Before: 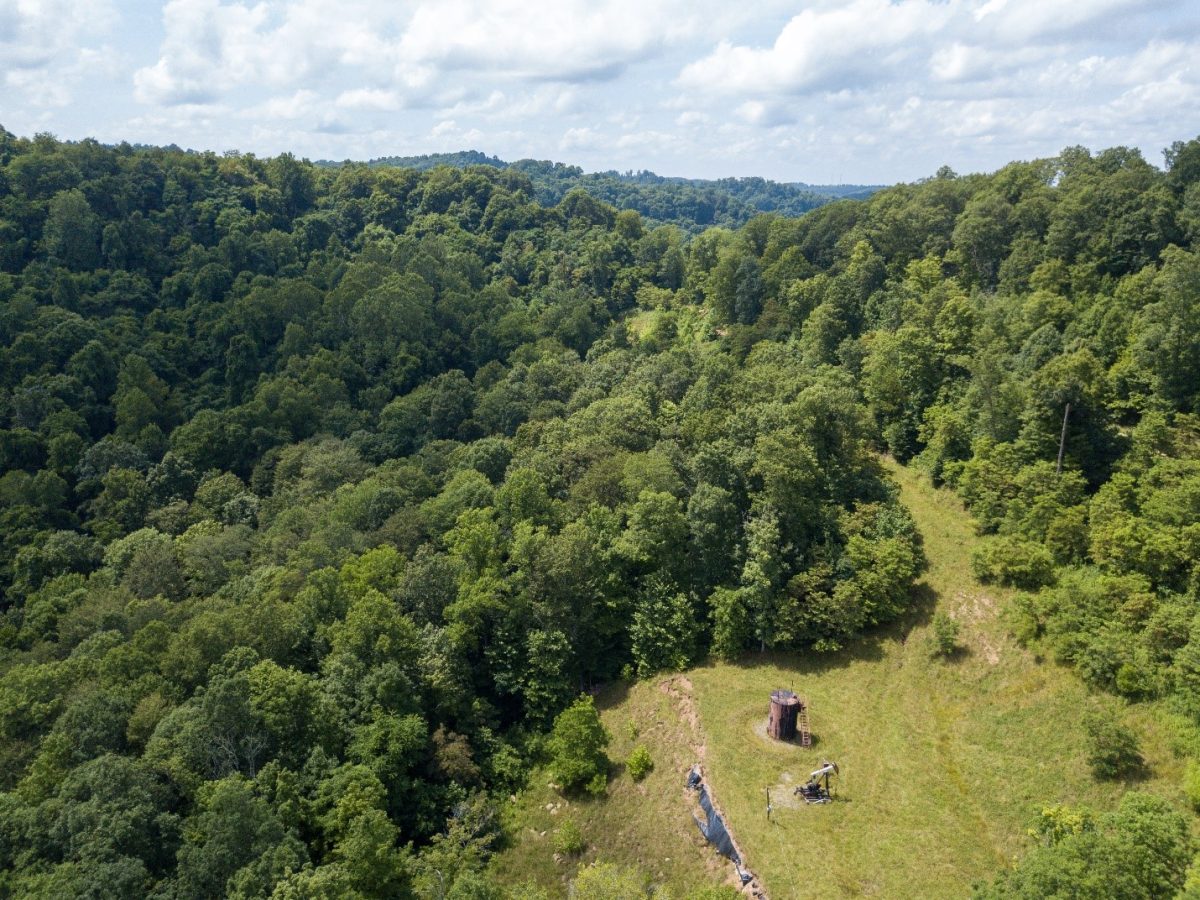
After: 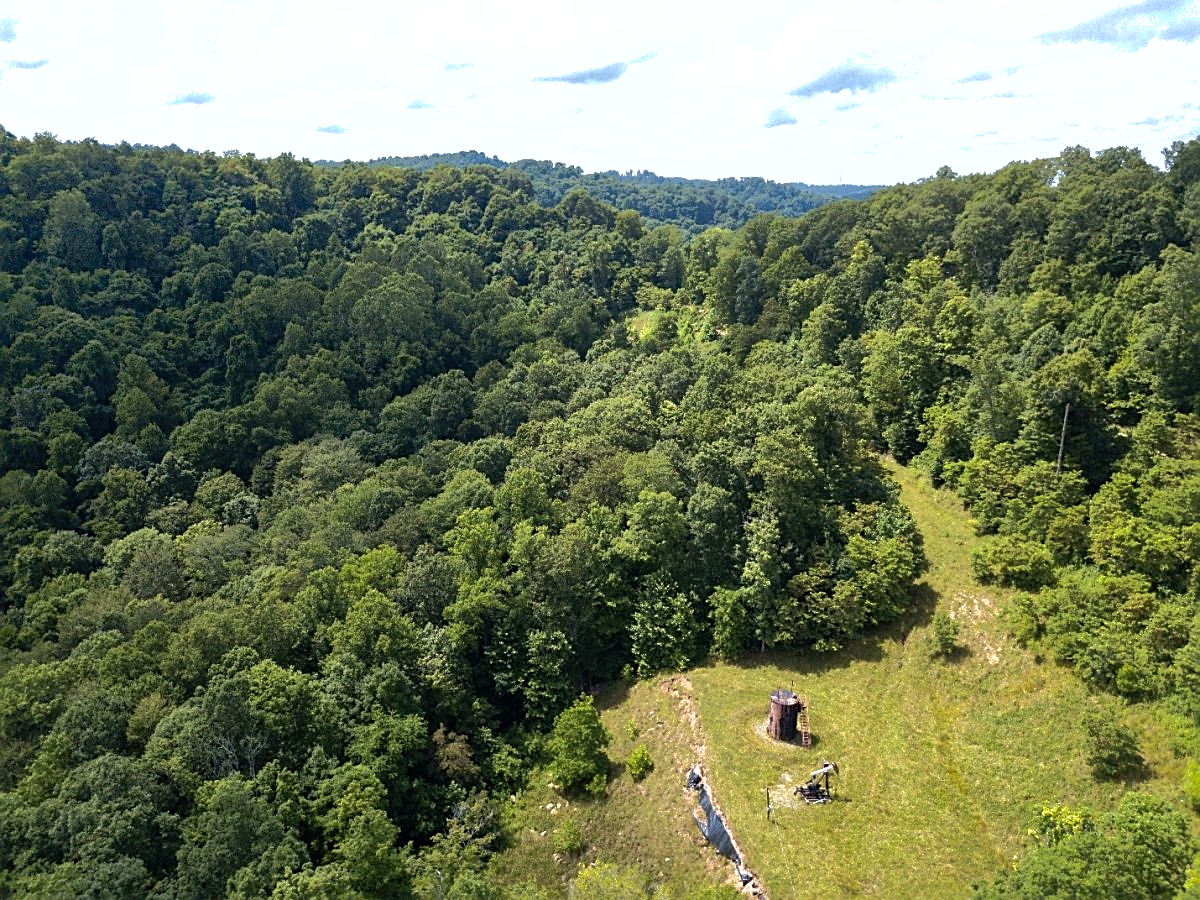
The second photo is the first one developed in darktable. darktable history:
shadows and highlights: highlights -59.85
tone equalizer: -8 EV -0.722 EV, -7 EV -0.731 EV, -6 EV -0.631 EV, -5 EV -0.424 EV, -3 EV 0.391 EV, -2 EV 0.6 EV, -1 EV 0.695 EV, +0 EV 0.775 EV, edges refinement/feathering 500, mask exposure compensation -1.57 EV, preserve details no
sharpen: on, module defaults
